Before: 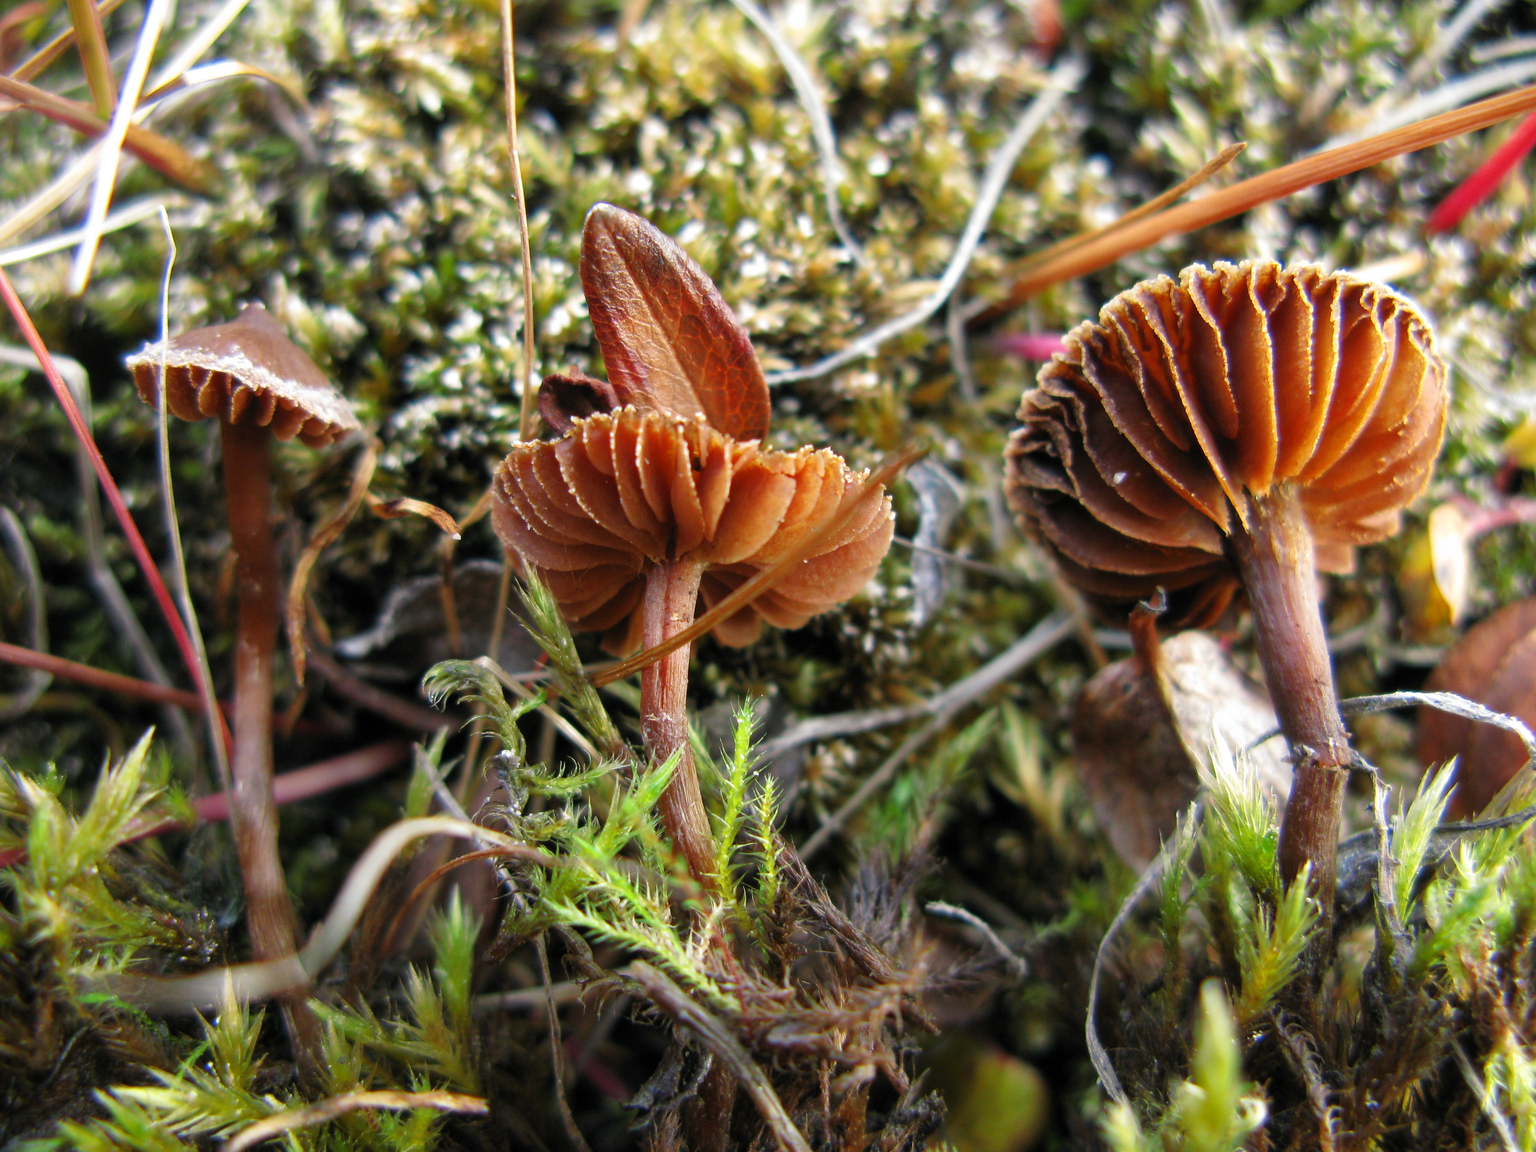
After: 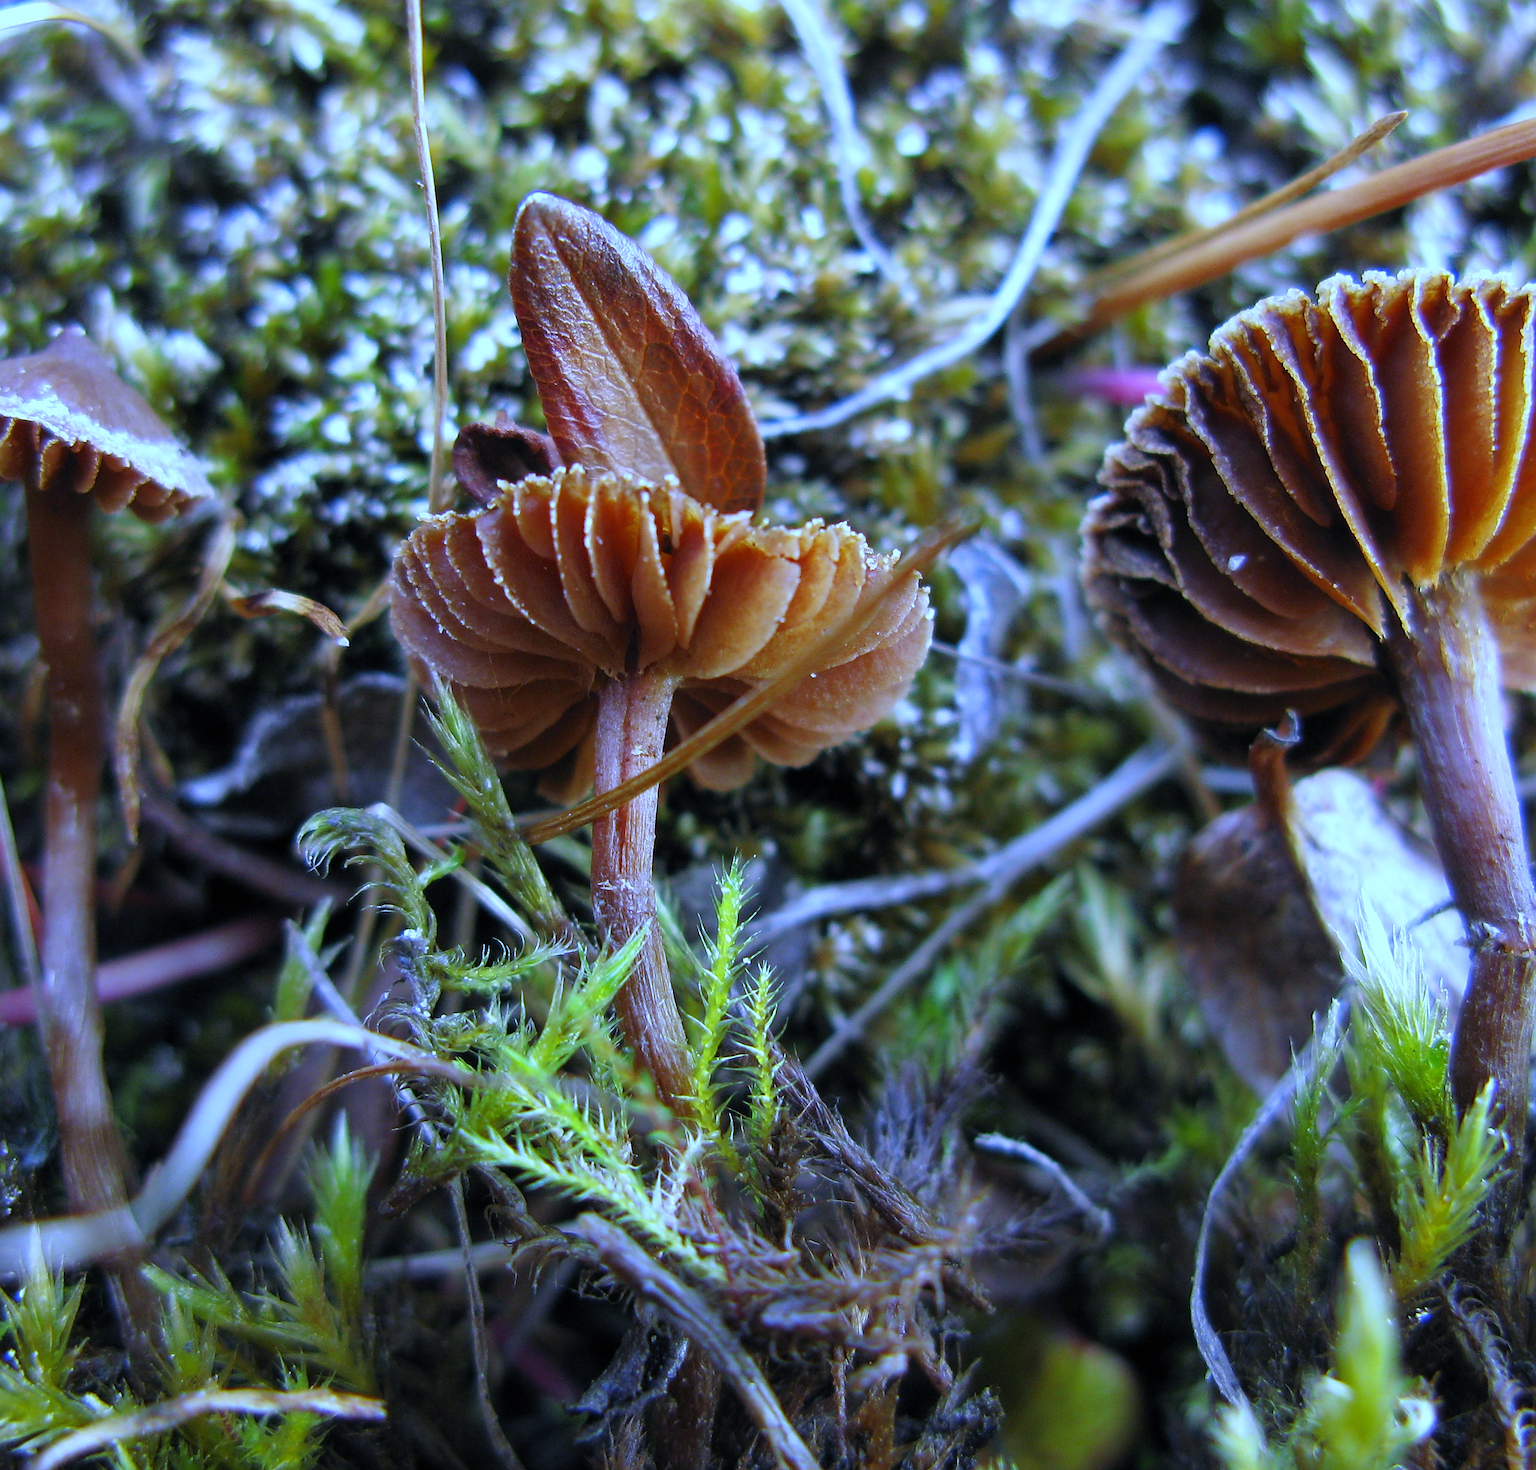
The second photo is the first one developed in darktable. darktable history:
sharpen: on, module defaults
crop and rotate: left 13.15%, top 5.251%, right 12.609%
white balance: red 0.766, blue 1.537
